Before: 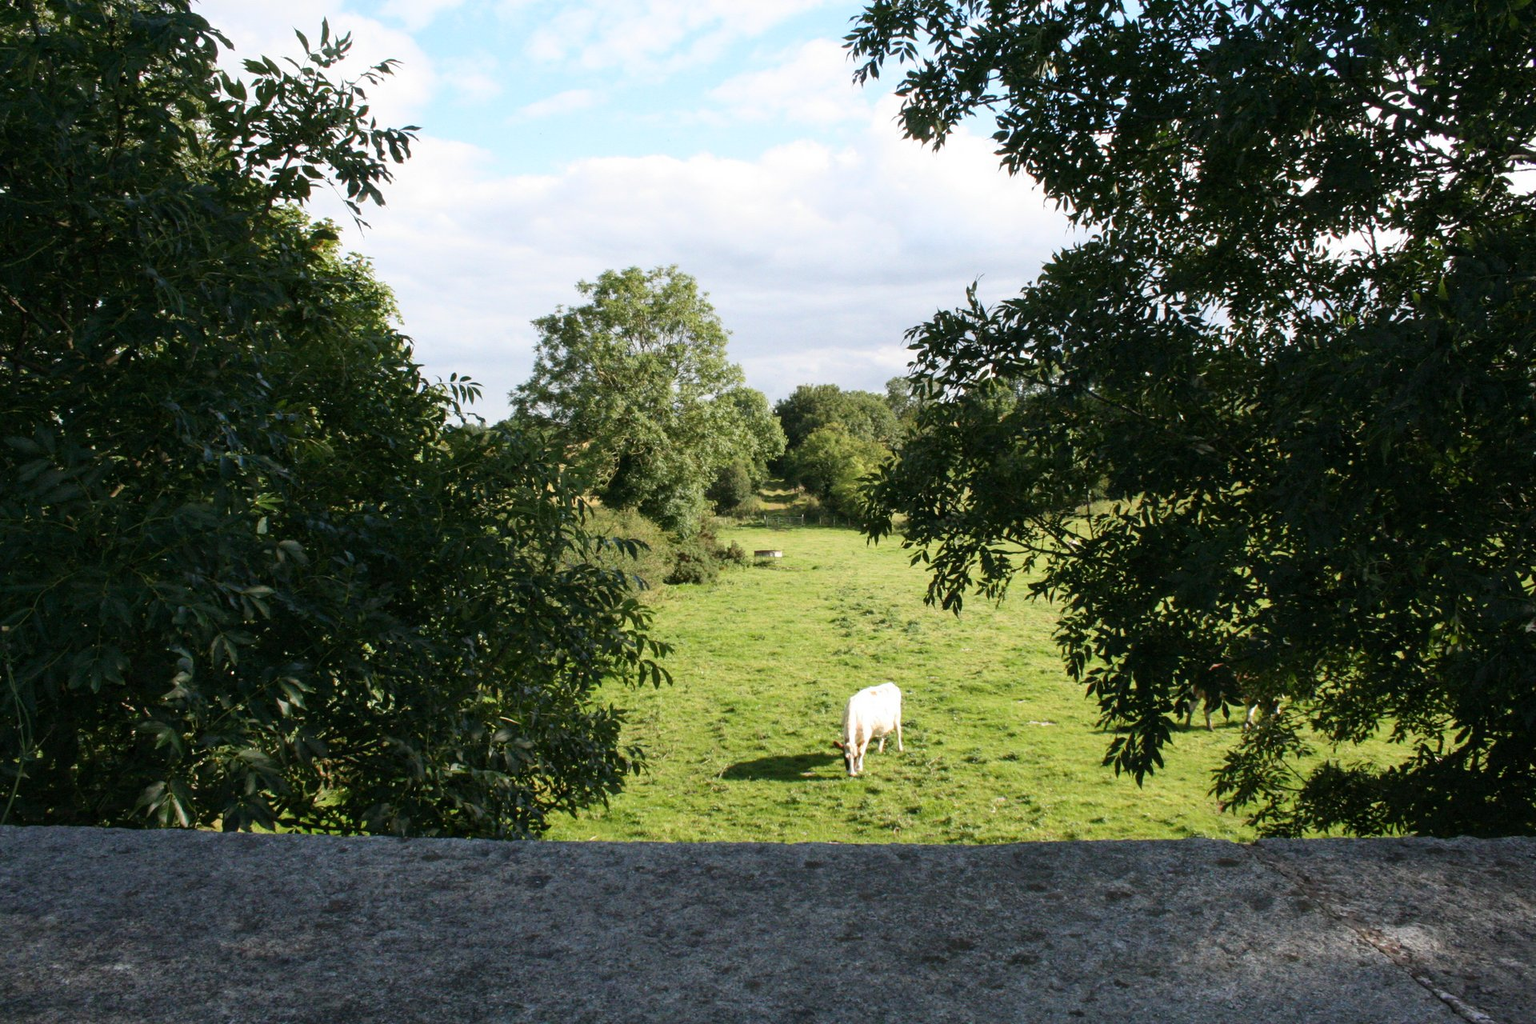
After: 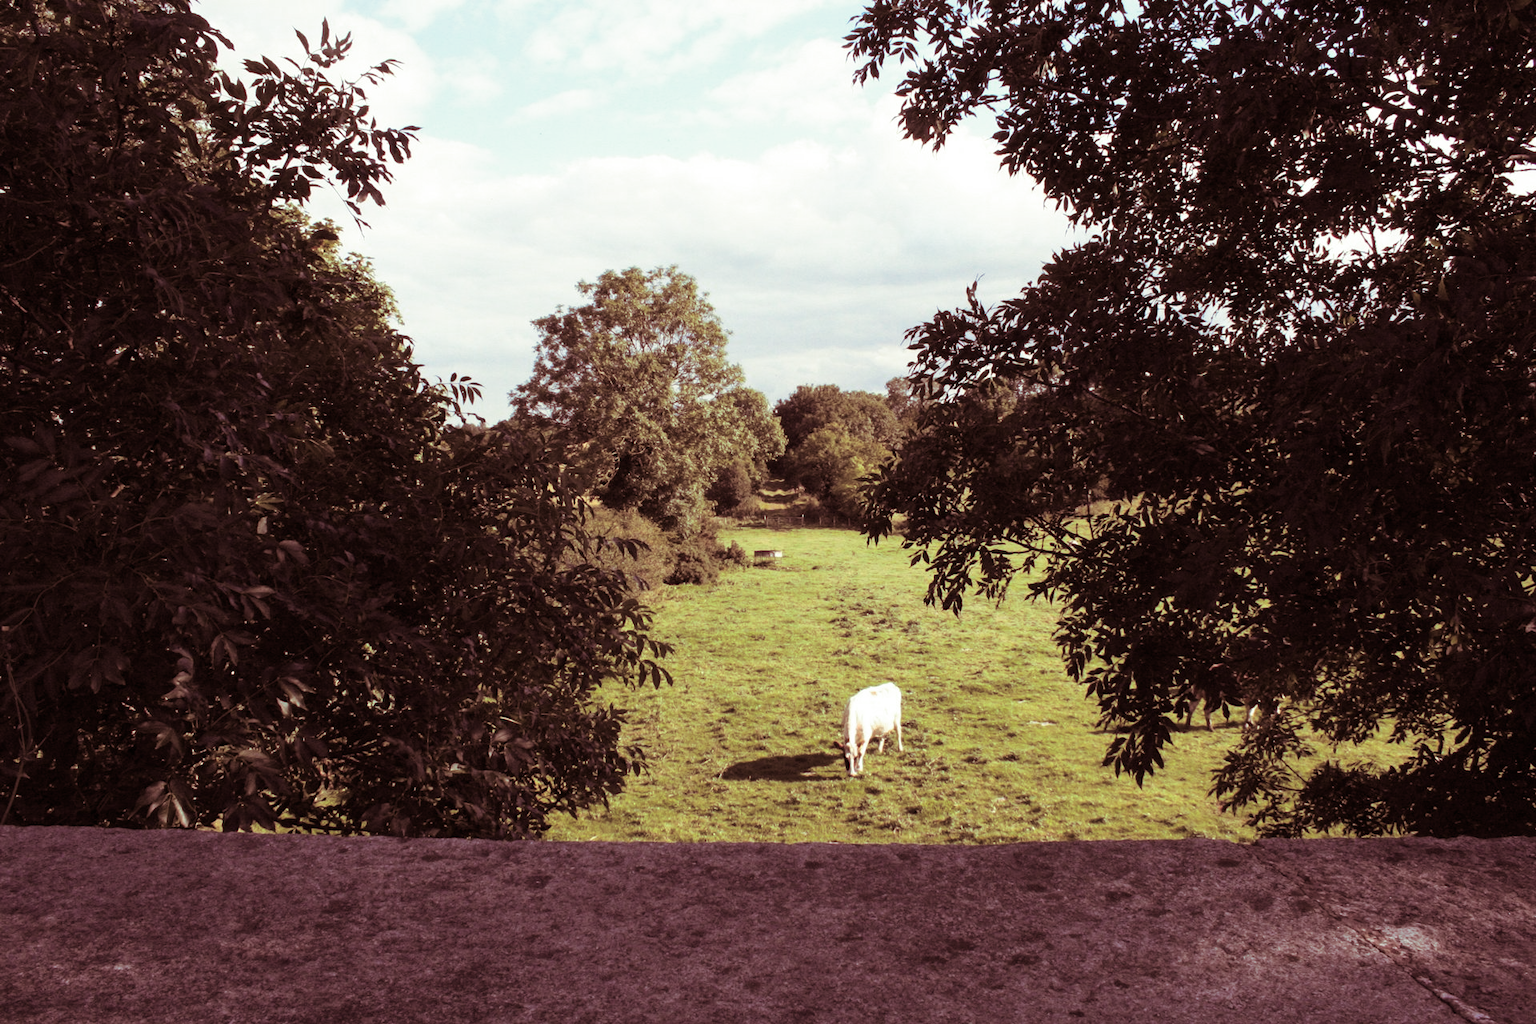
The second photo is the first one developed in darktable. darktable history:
white balance: emerald 1
split-toning: compress 20%
